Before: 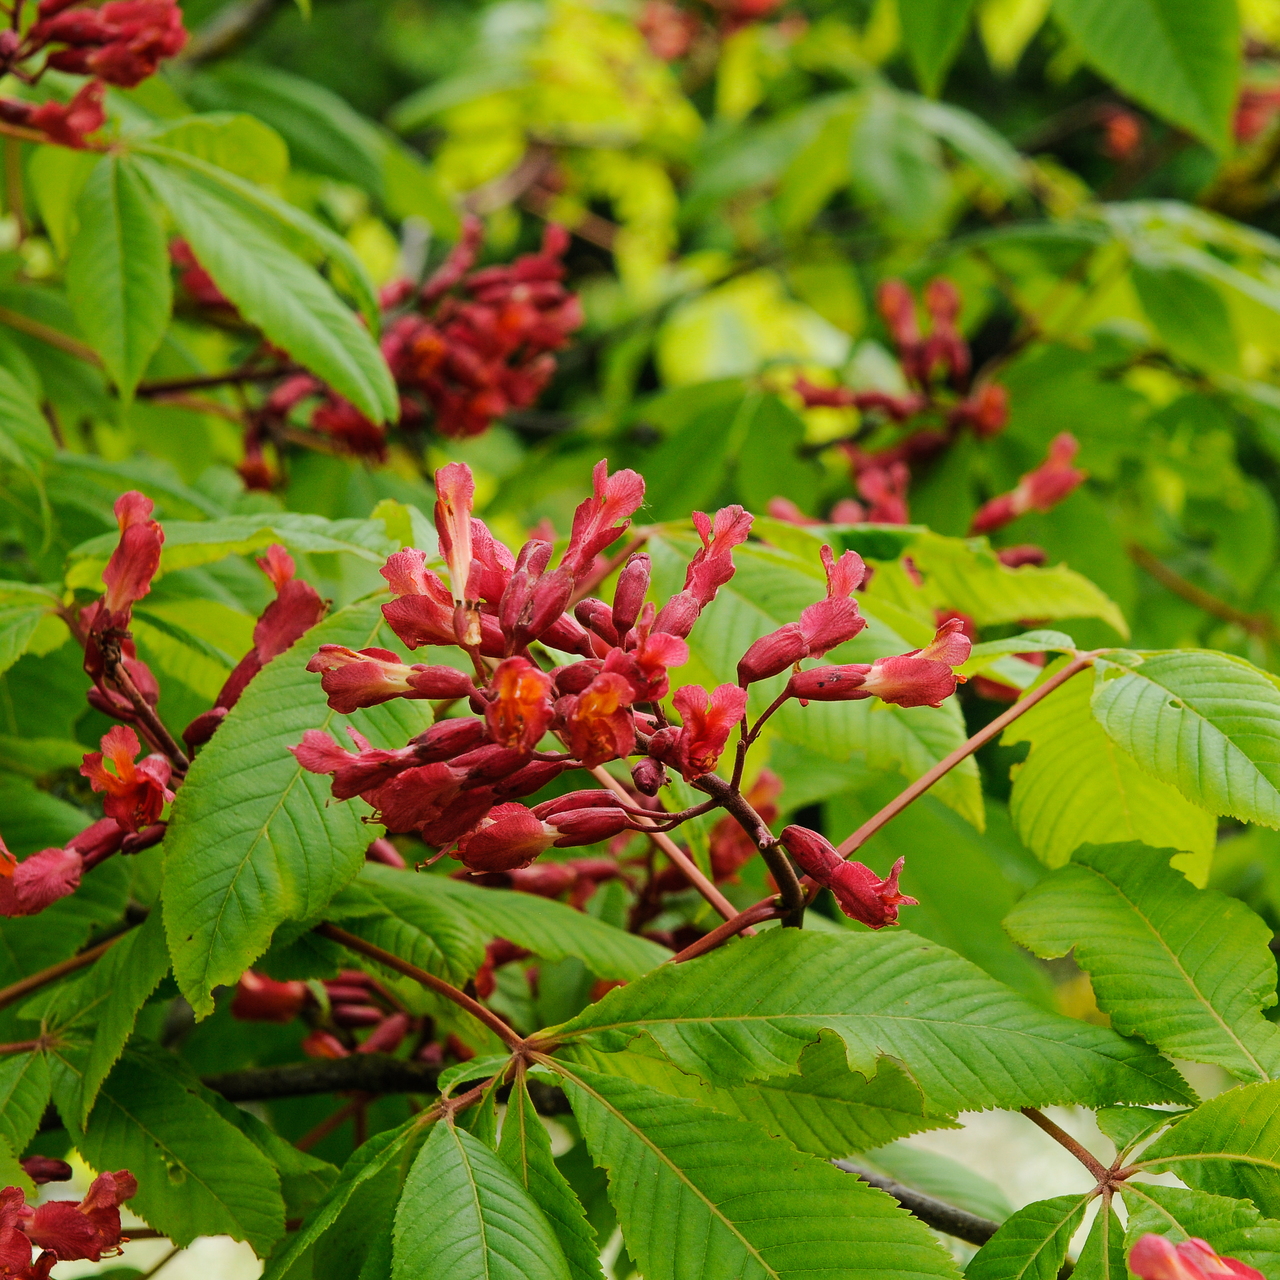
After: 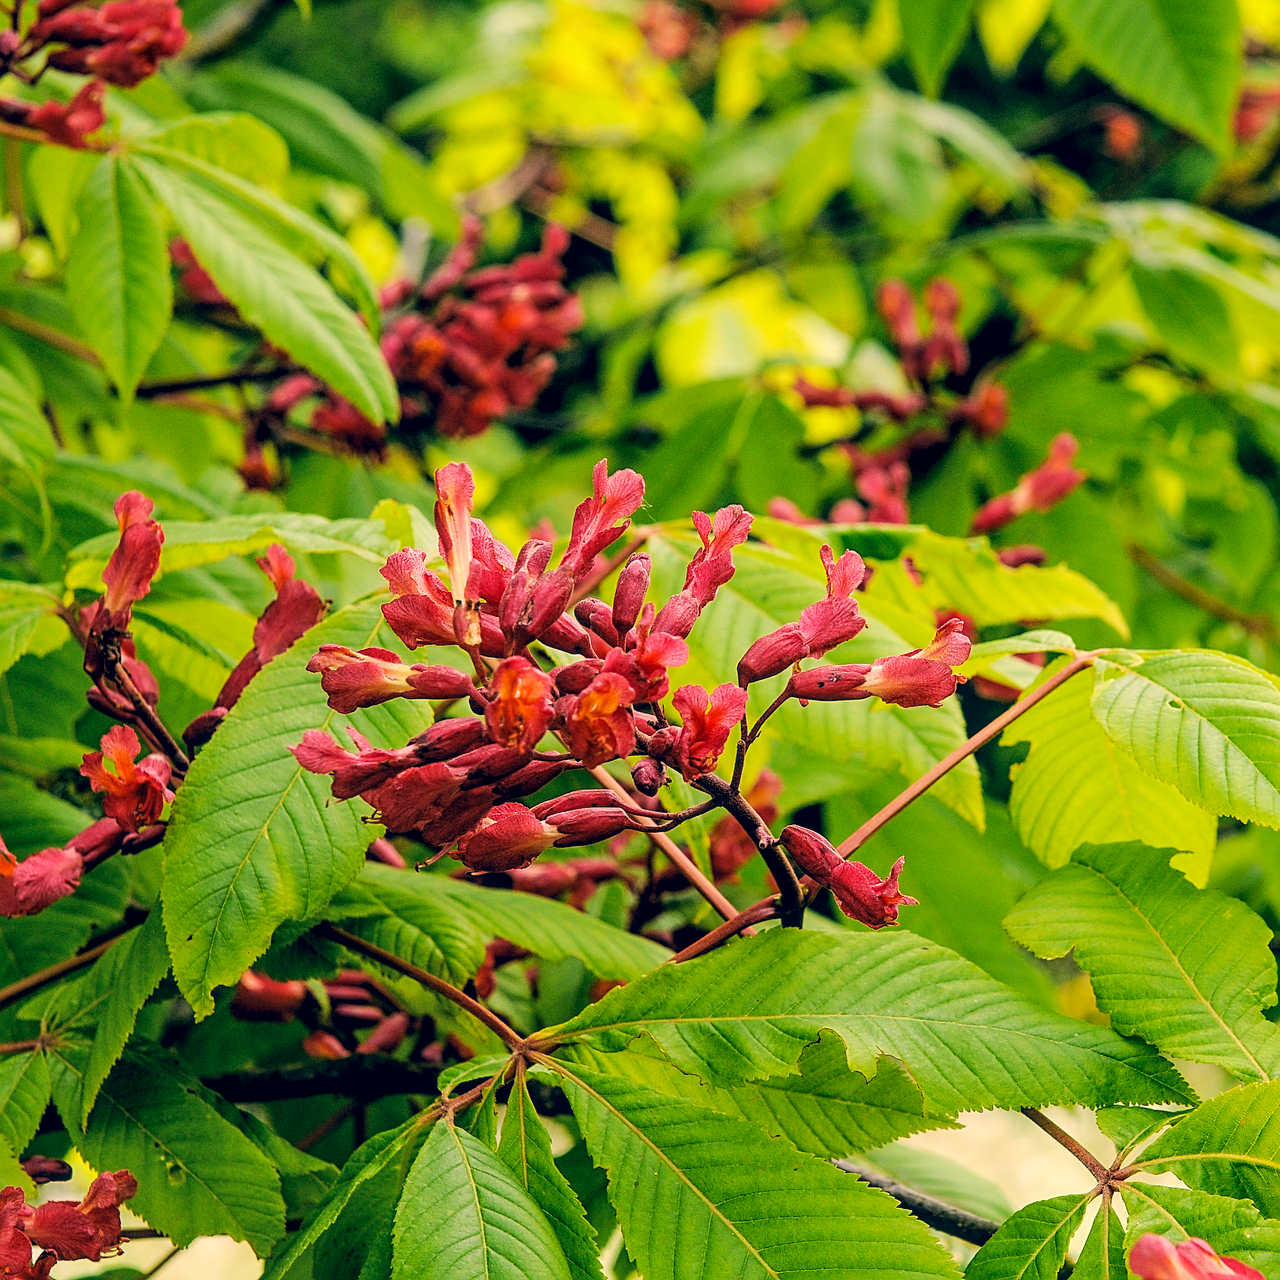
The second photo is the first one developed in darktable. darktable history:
filmic rgb: black relative exposure -5.81 EV, white relative exposure 3.39 EV, hardness 3.68, color science v6 (2022)
sharpen: on, module defaults
color correction: highlights a* 10.38, highlights b* 14.61, shadows a* -10.25, shadows b* -15.1
local contrast: detail 130%
exposure: exposure 0.48 EV, compensate highlight preservation false
